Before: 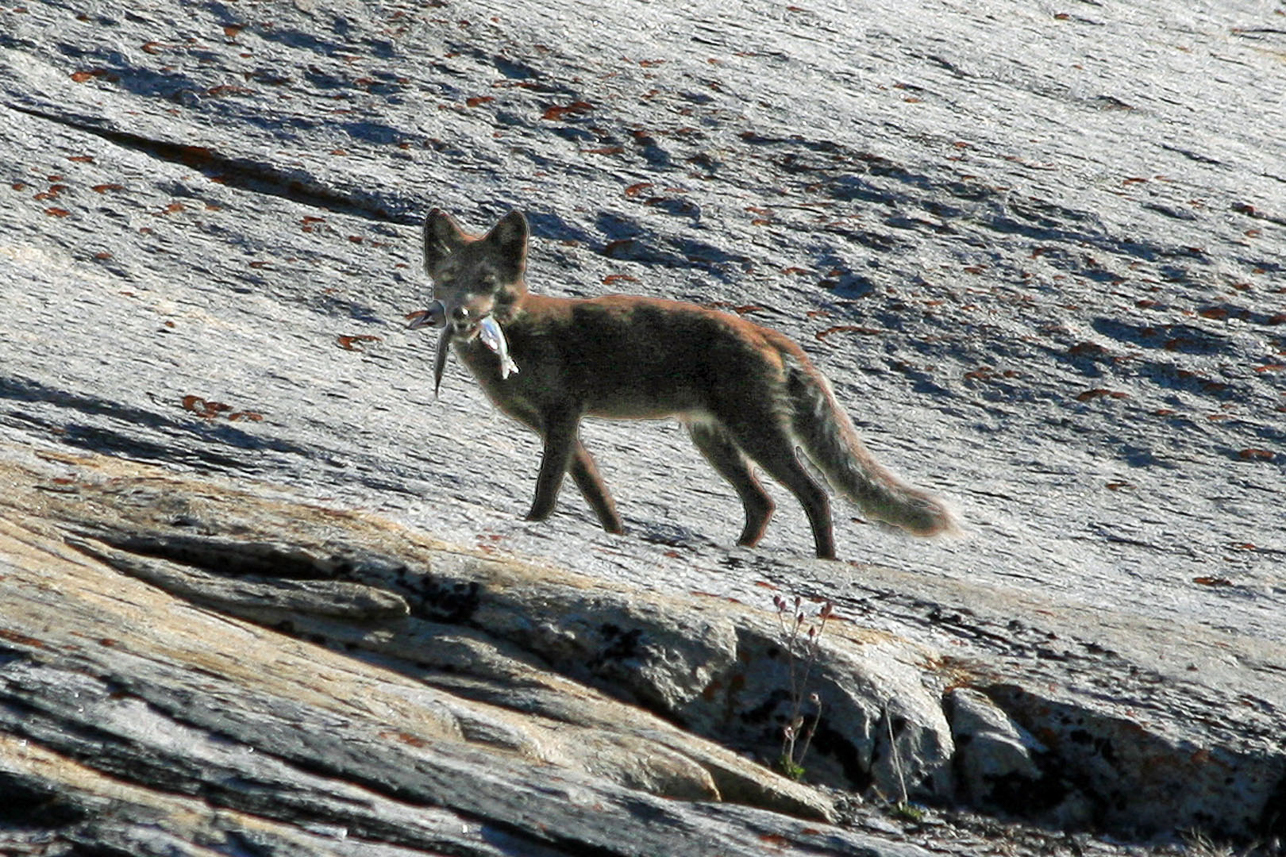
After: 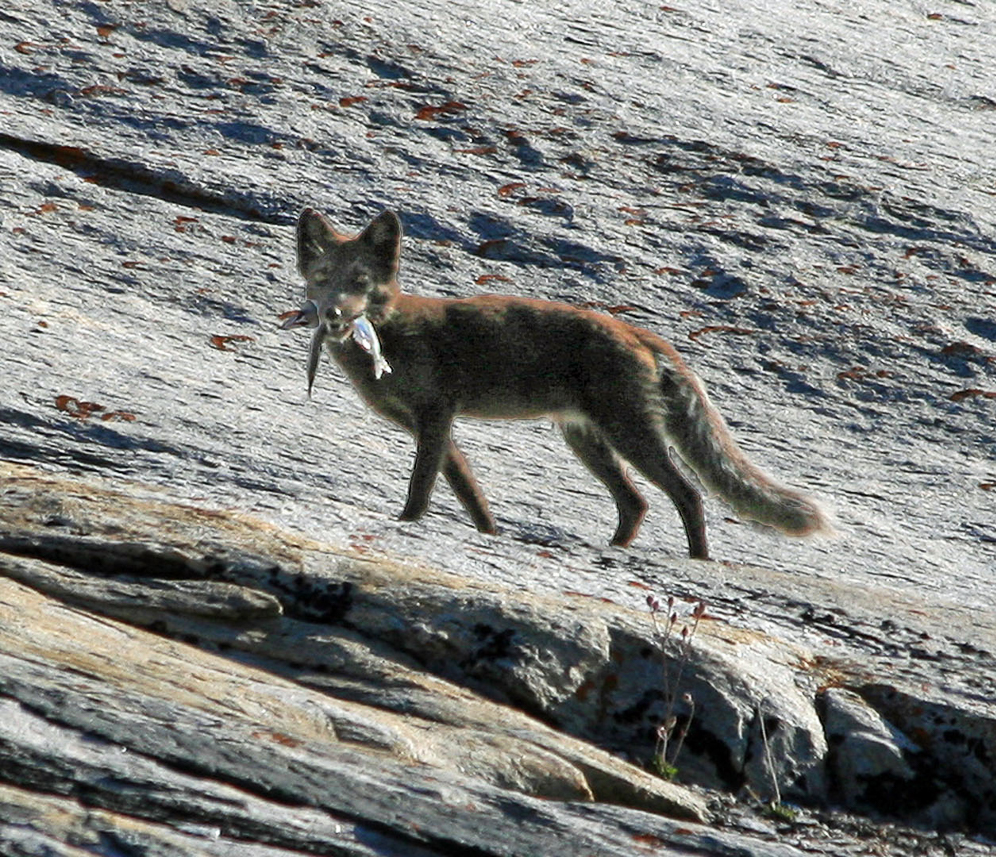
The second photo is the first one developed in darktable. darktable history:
crop: left 9.884%, right 12.636%
